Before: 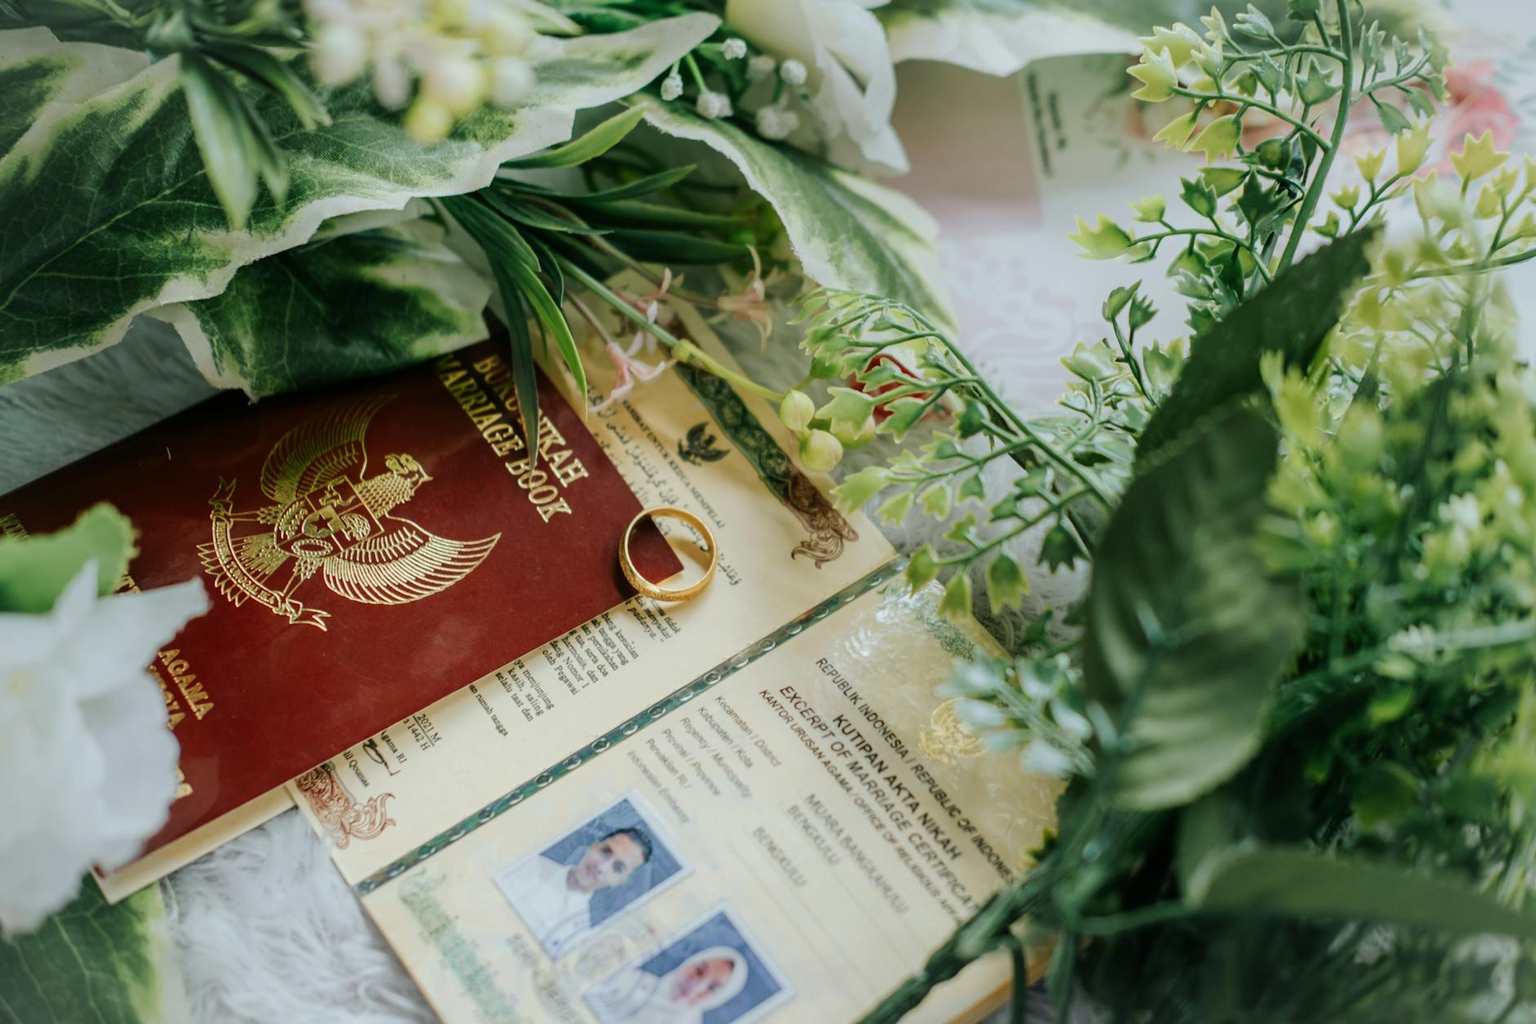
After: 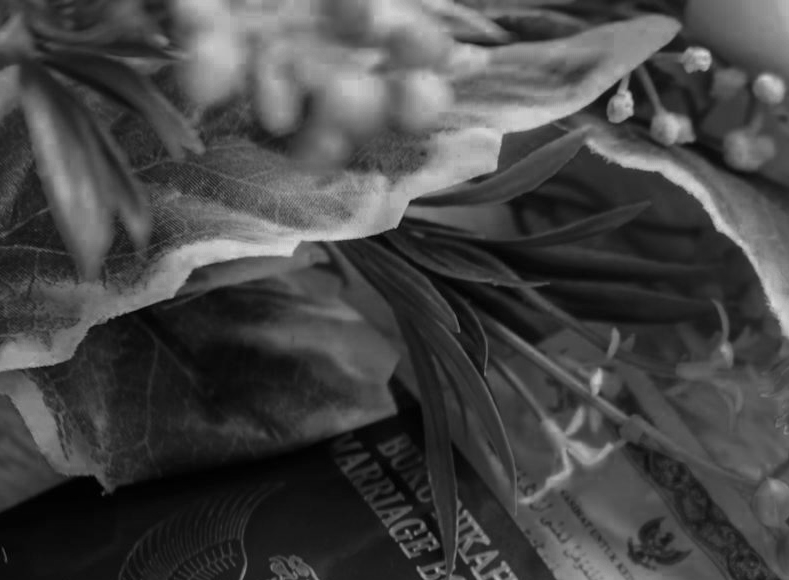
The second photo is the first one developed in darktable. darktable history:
color zones: curves: ch0 [(0.287, 0.048) (0.493, 0.484) (0.737, 0.816)]; ch1 [(0, 0) (0.143, 0) (0.286, 0) (0.429, 0) (0.571, 0) (0.714, 0) (0.857, 0)]
crop and rotate: left 10.817%, top 0.062%, right 47.194%, bottom 53.626%
